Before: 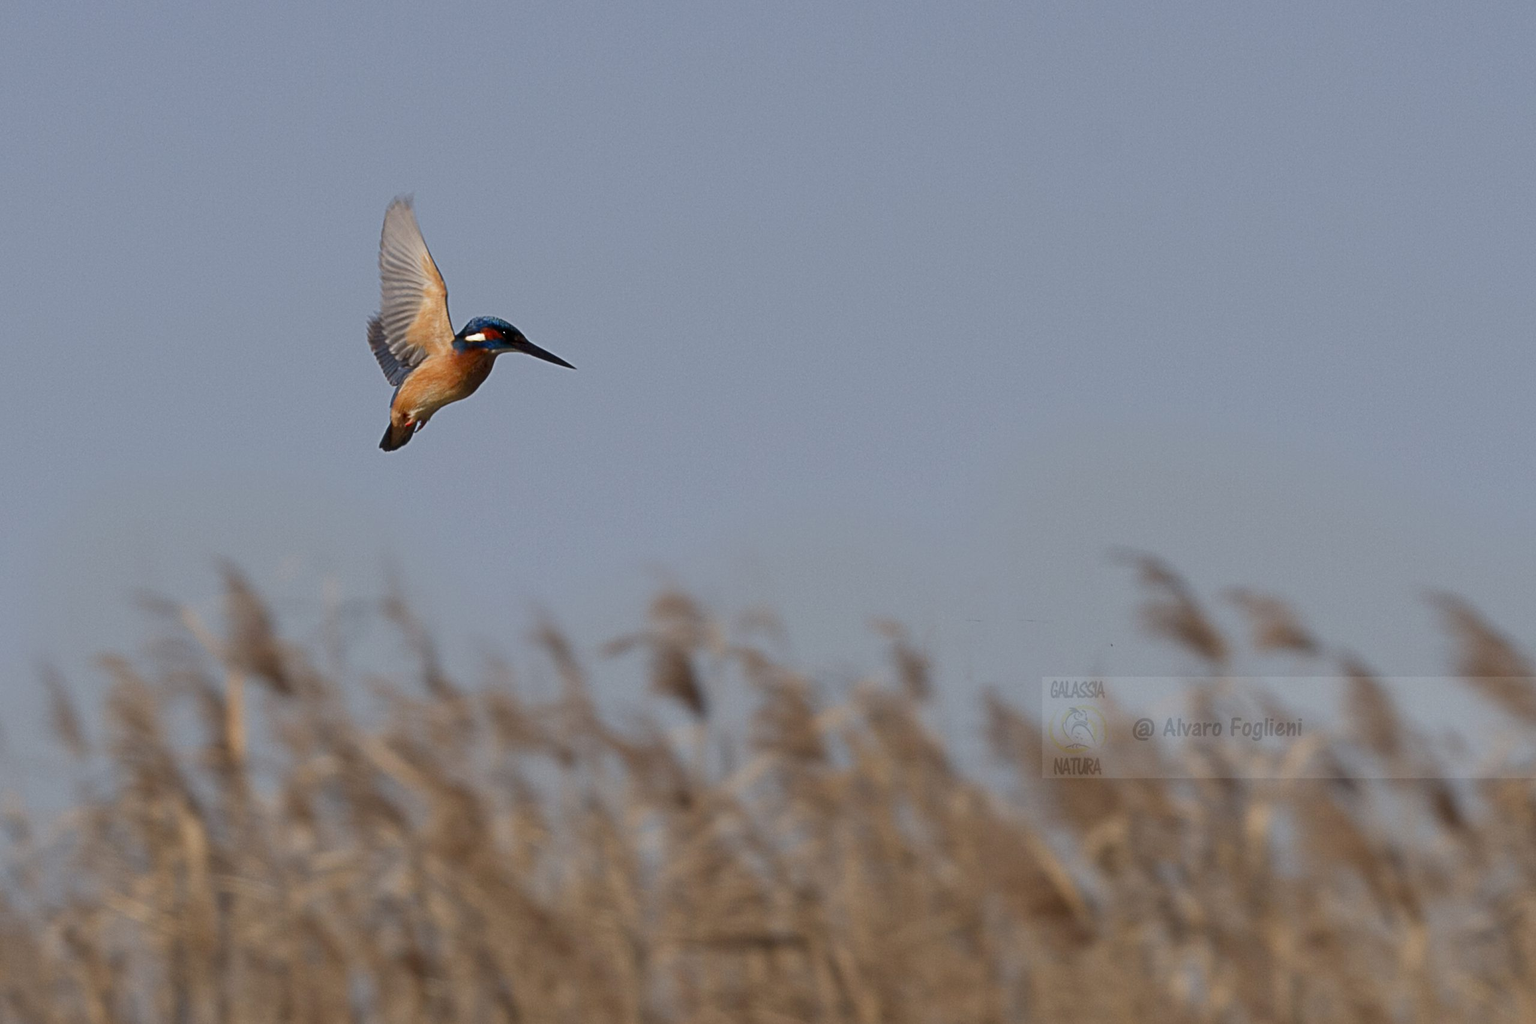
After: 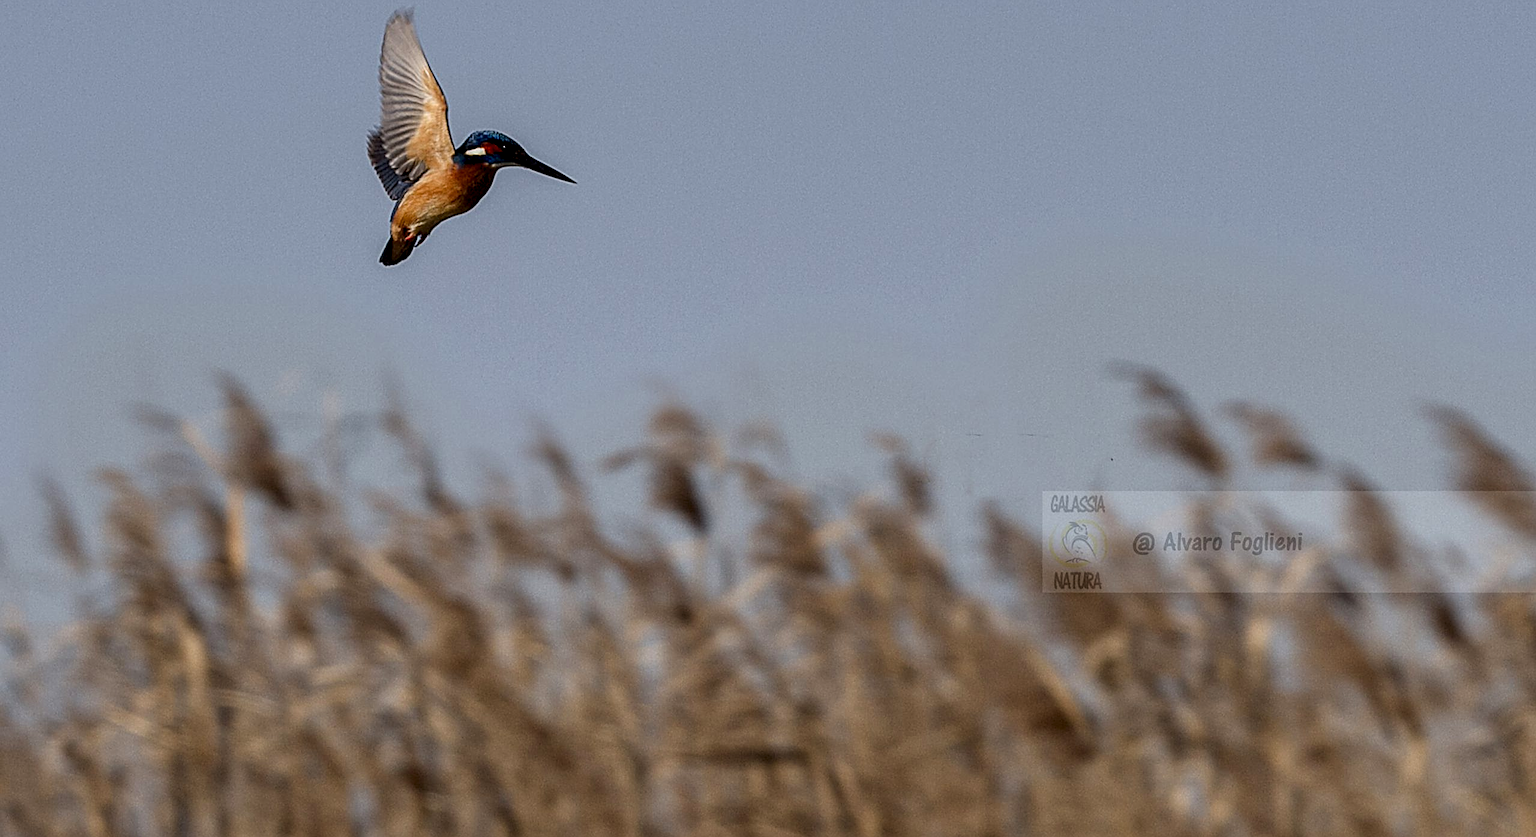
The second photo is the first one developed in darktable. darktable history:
color balance rgb: perceptual saturation grading › global saturation 0.79%, perceptual saturation grading › mid-tones 11.297%, global vibrance 20%
crop and rotate: top 18.18%
sharpen: amount 0.591
local contrast: highlights 22%, shadows 70%, detail 170%
